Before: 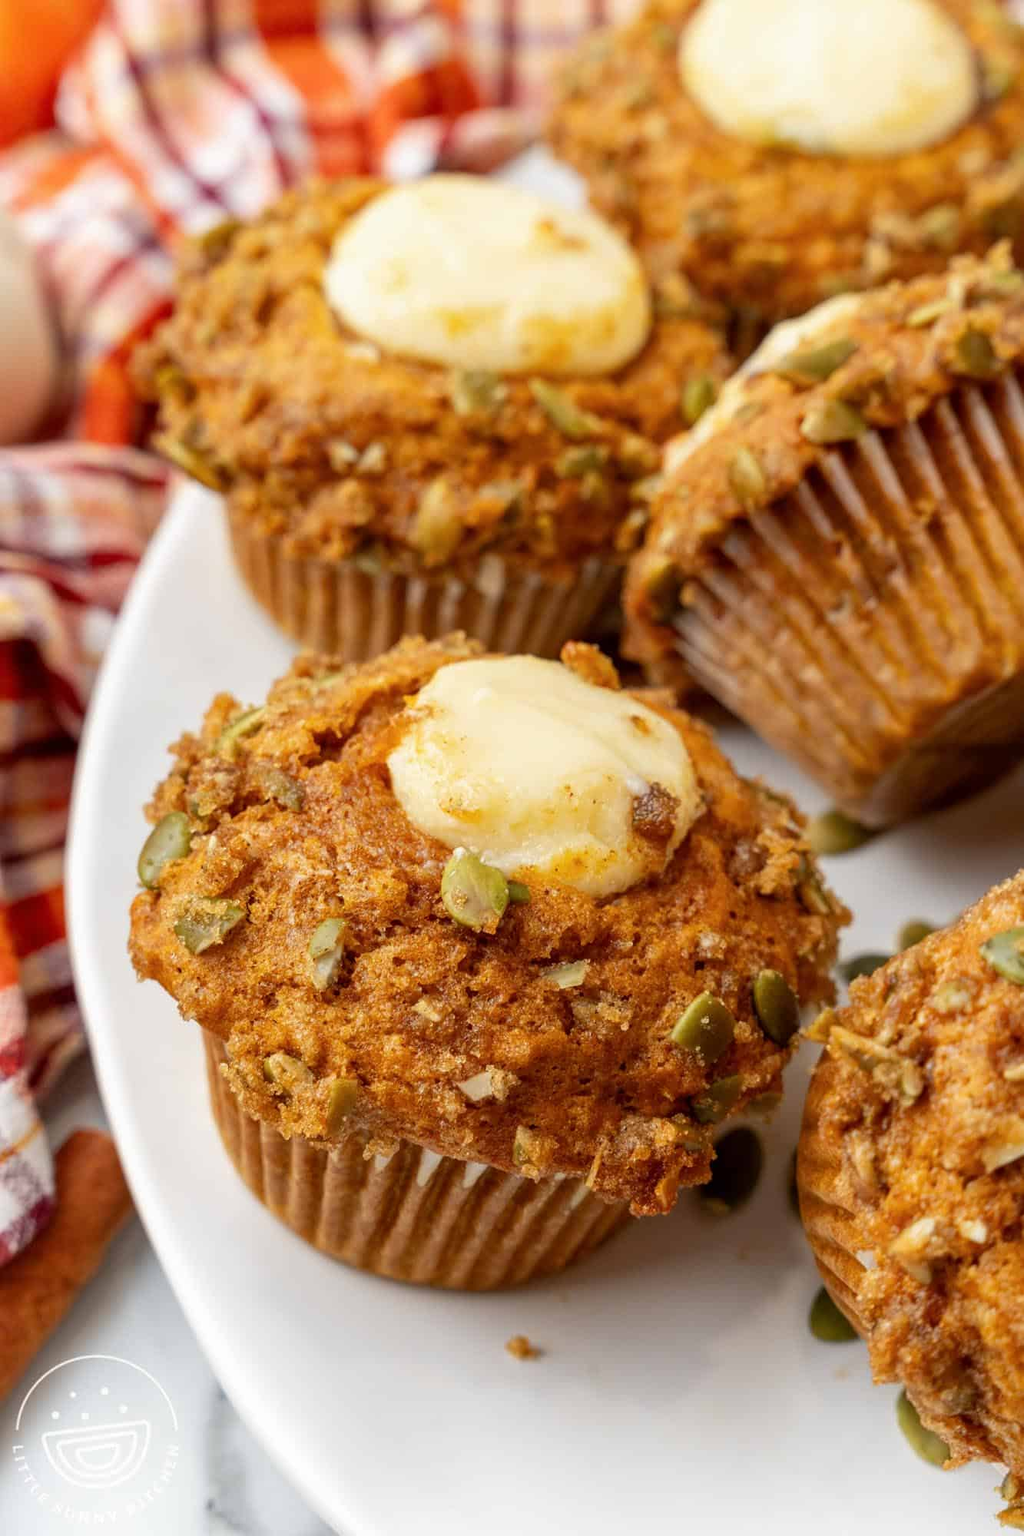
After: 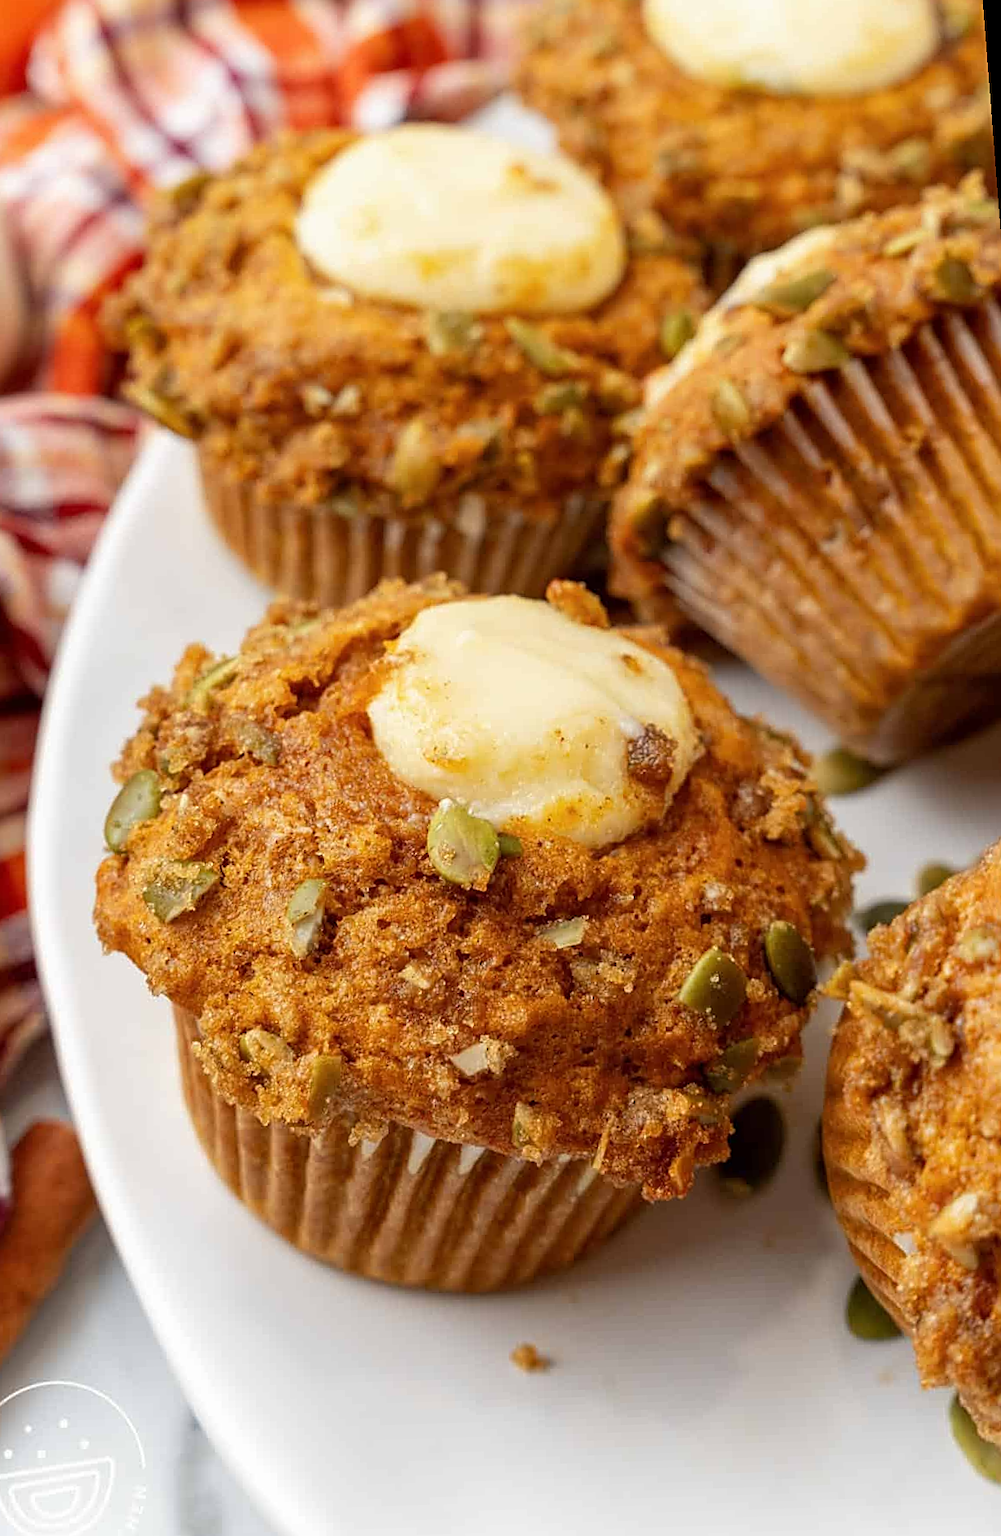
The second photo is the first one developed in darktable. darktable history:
rotate and perspective: rotation -1.68°, lens shift (vertical) -0.146, crop left 0.049, crop right 0.912, crop top 0.032, crop bottom 0.96
sharpen: on, module defaults
